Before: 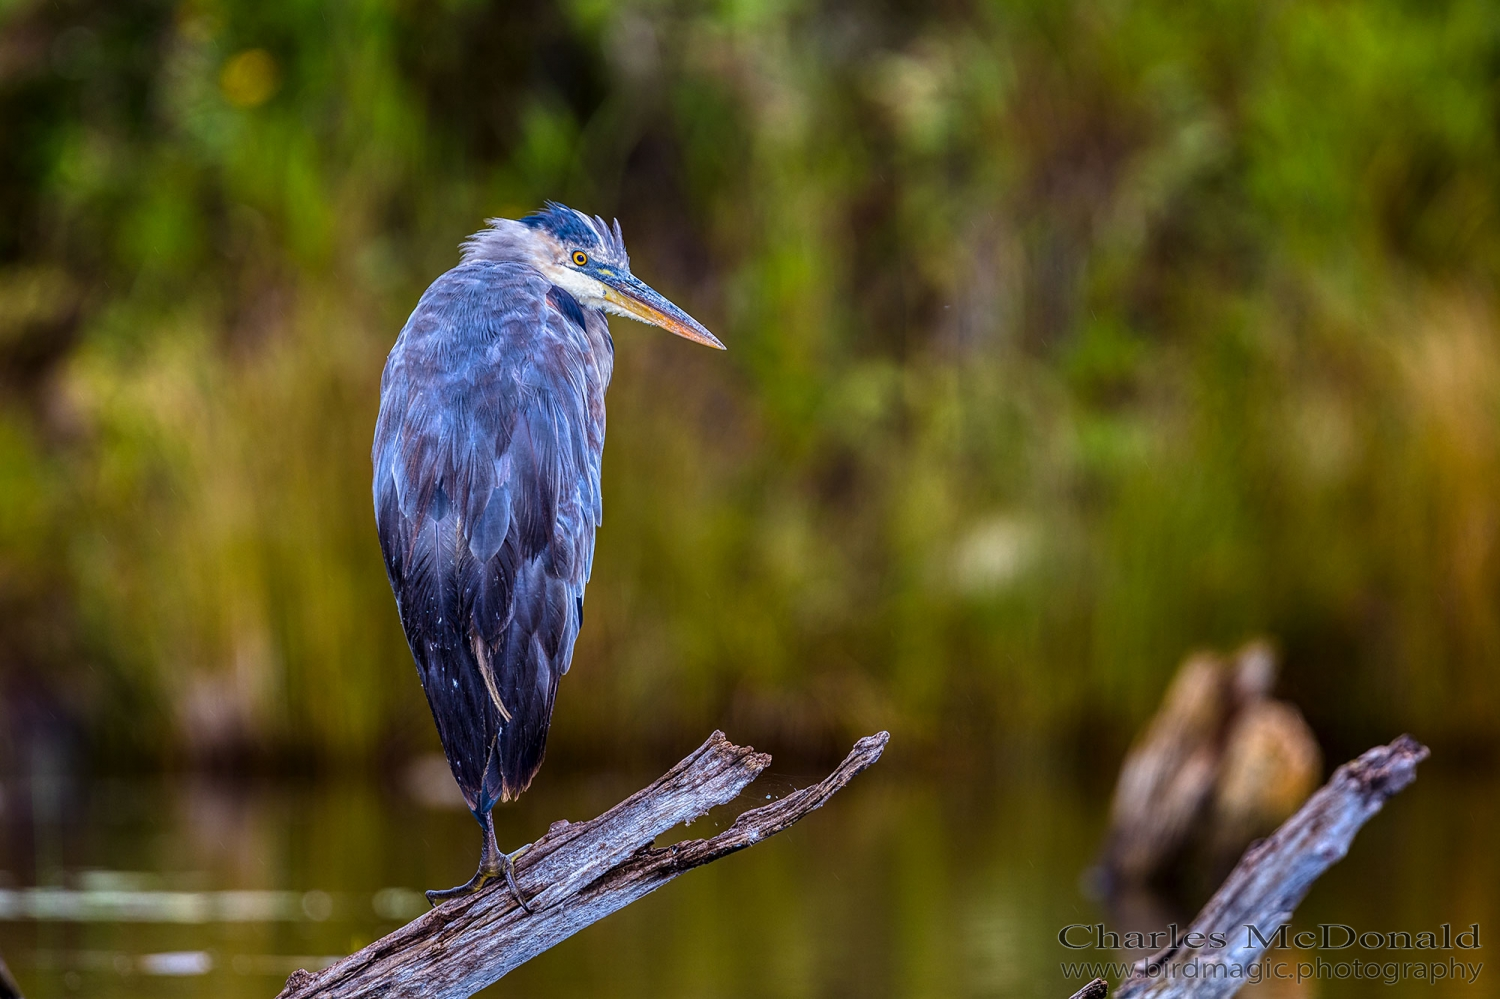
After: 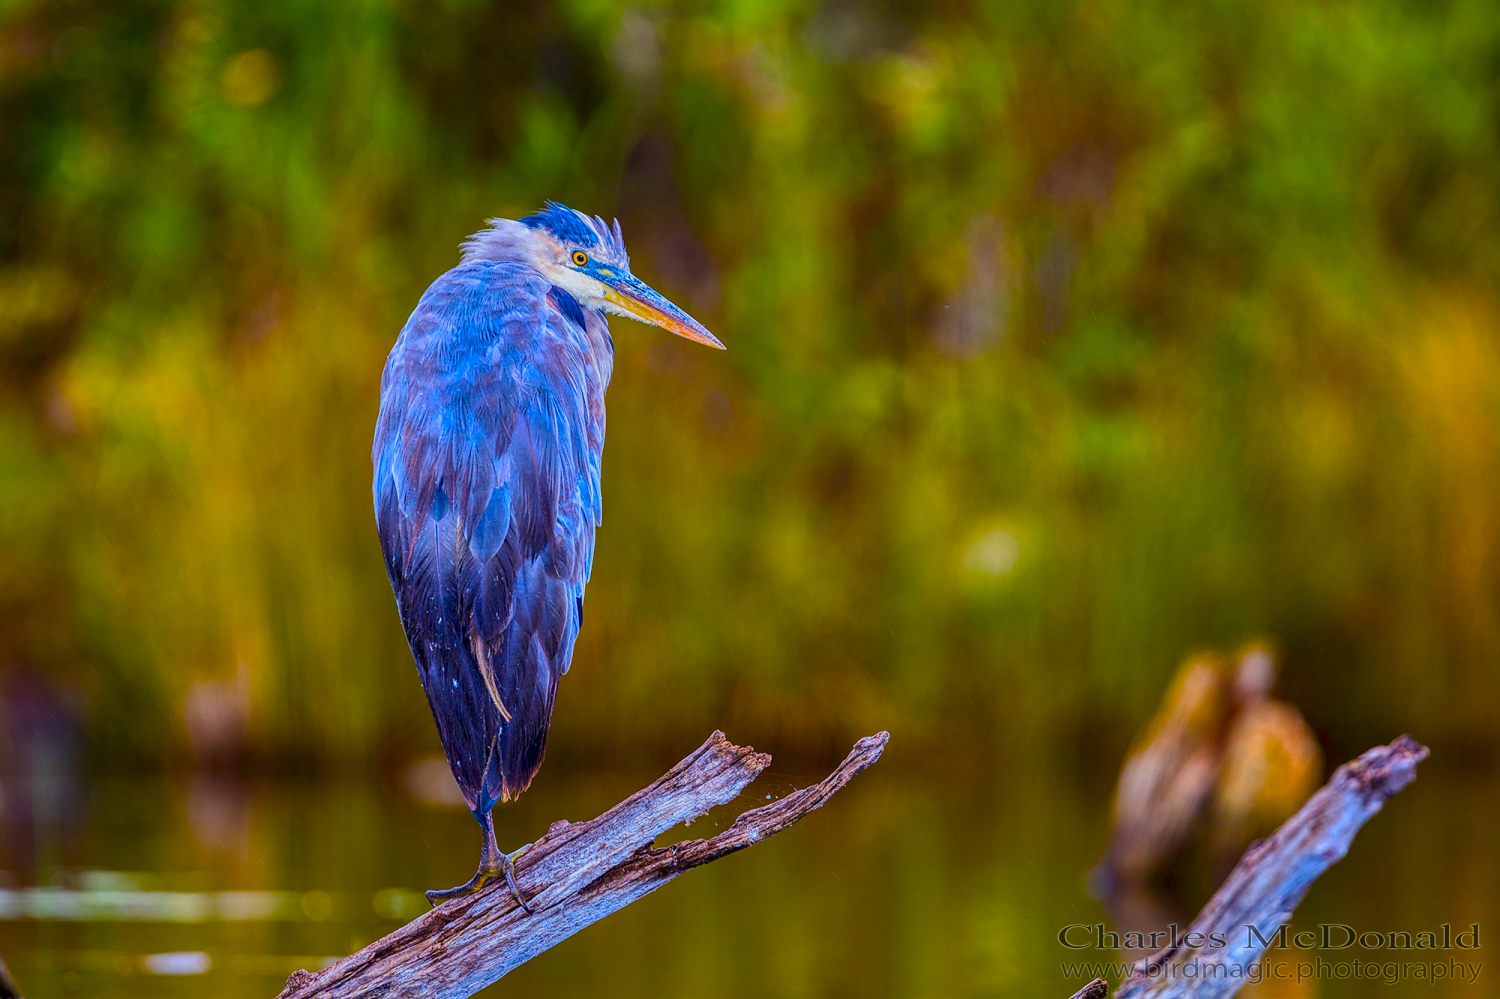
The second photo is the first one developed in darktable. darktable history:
color balance rgb: shadows lift › luminance -20.29%, global offset › hue 169.68°, linear chroma grading › shadows 9.732%, linear chroma grading › highlights 9.896%, linear chroma grading › global chroma 14.407%, linear chroma grading › mid-tones 14.796%, perceptual saturation grading › global saturation 29.603%, perceptual brilliance grading › highlights 9.326%, perceptual brilliance grading › mid-tones 4.642%, contrast -29.526%
